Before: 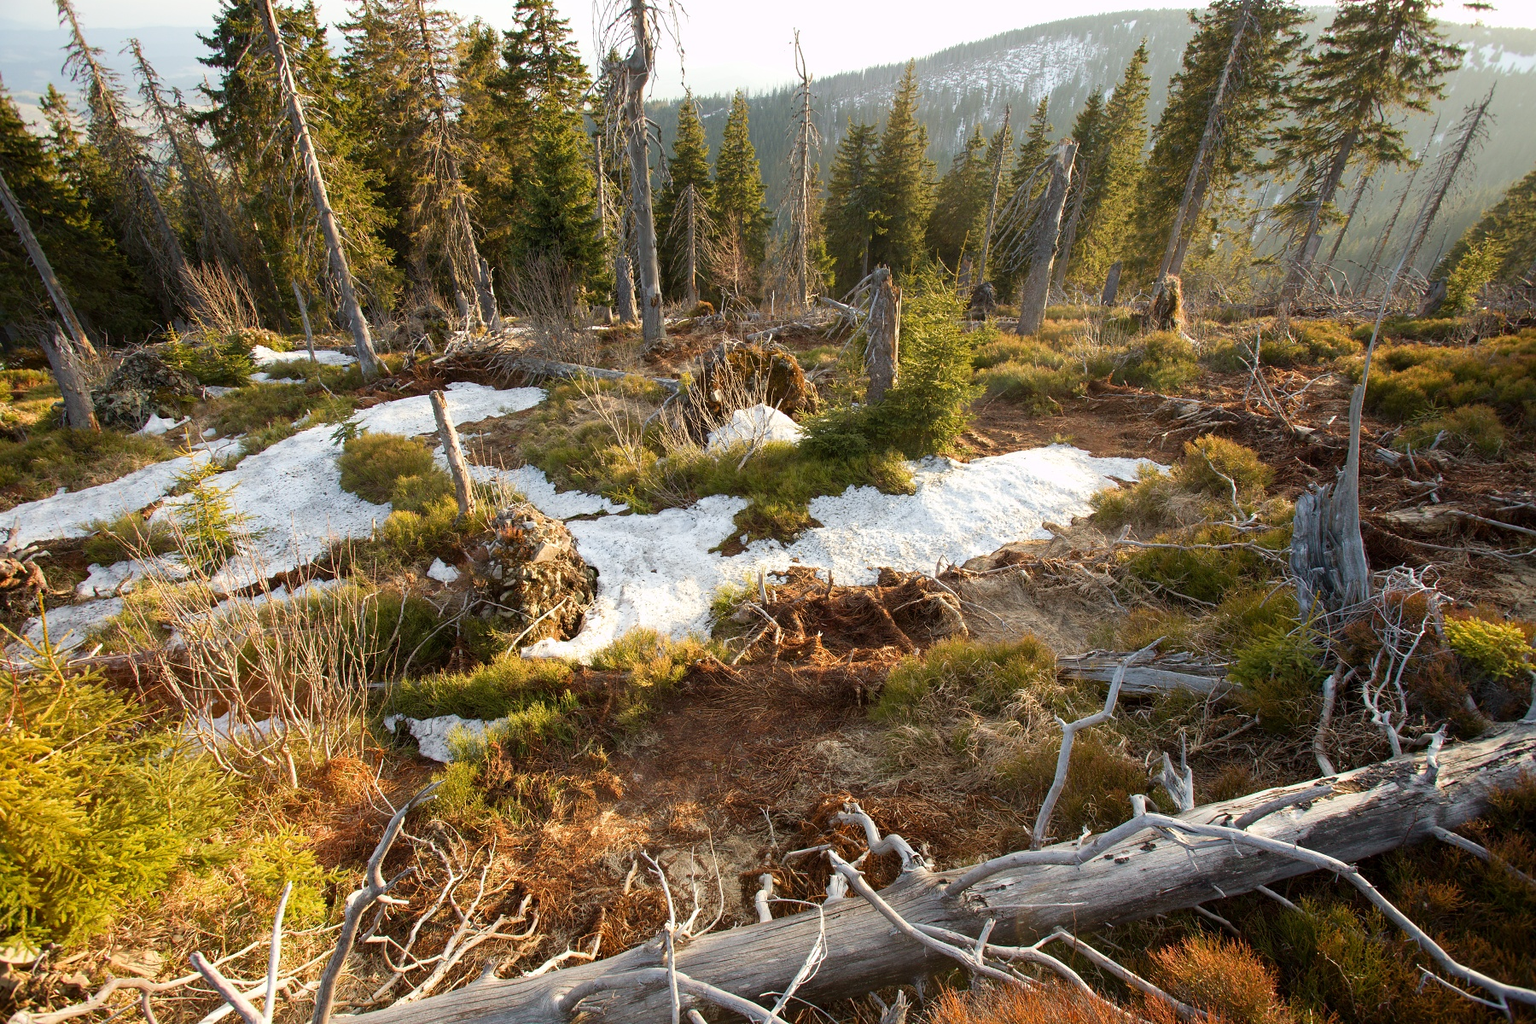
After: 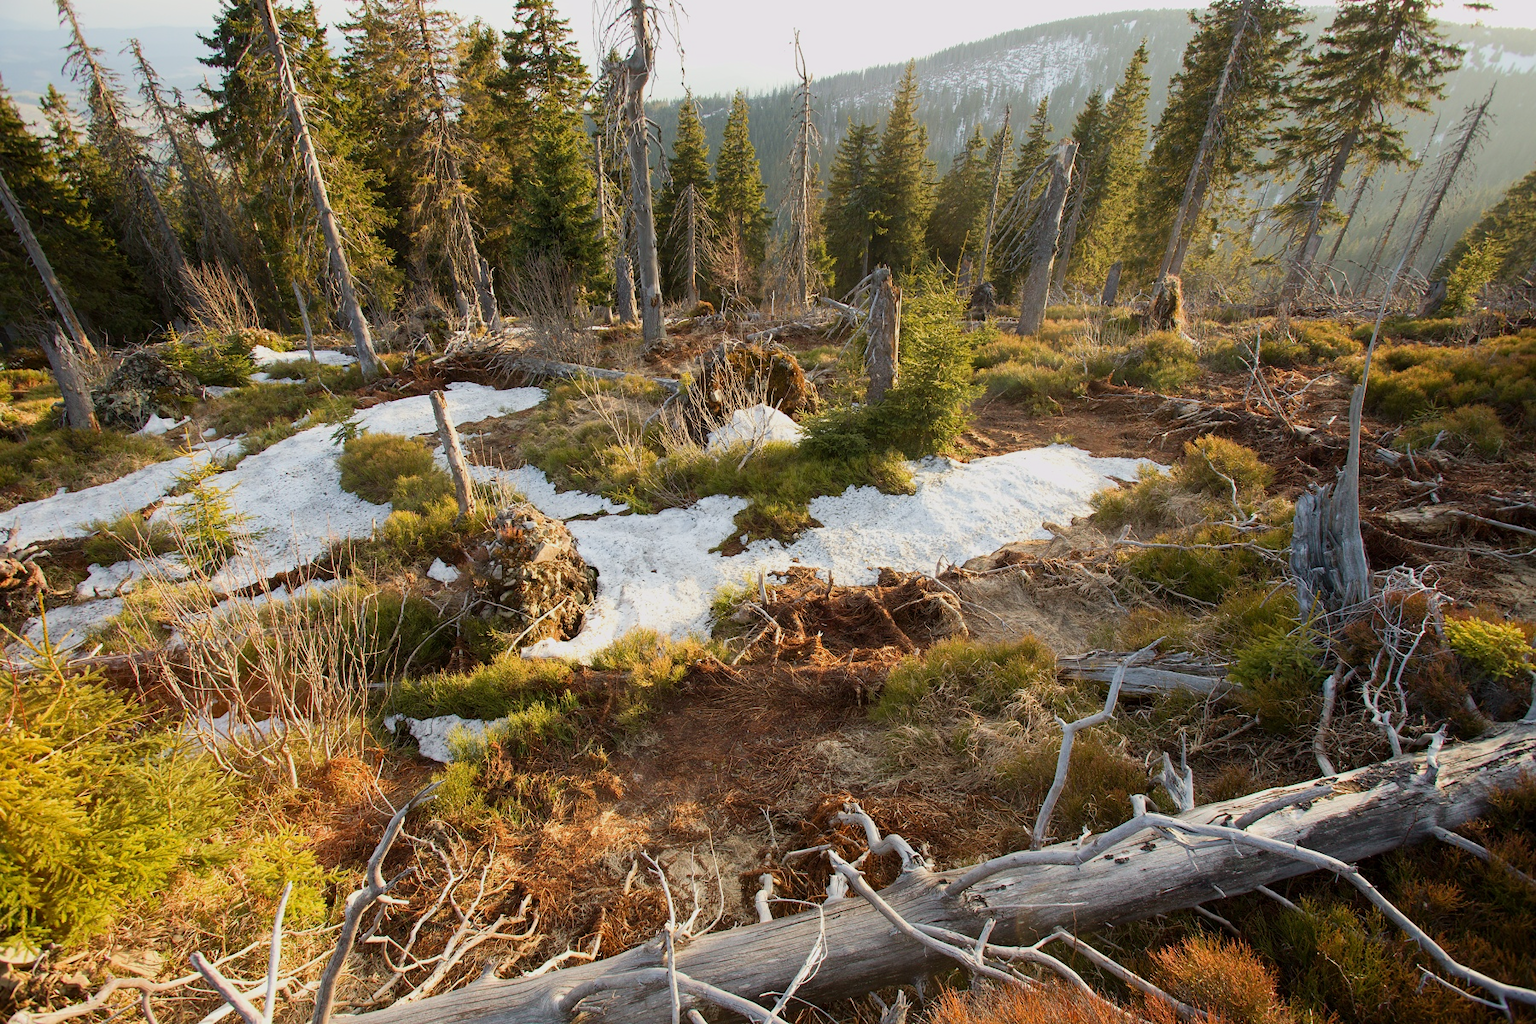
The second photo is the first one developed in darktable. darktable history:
tone equalizer: -8 EV -0.001 EV, -7 EV 0.004 EV, -6 EV -0.035 EV, -5 EV 0.019 EV, -4 EV -0.006 EV, -3 EV 0.008 EV, -2 EV -0.088 EV, -1 EV -0.283 EV, +0 EV -0.577 EV, edges refinement/feathering 500, mask exposure compensation -1.57 EV, preserve details no
